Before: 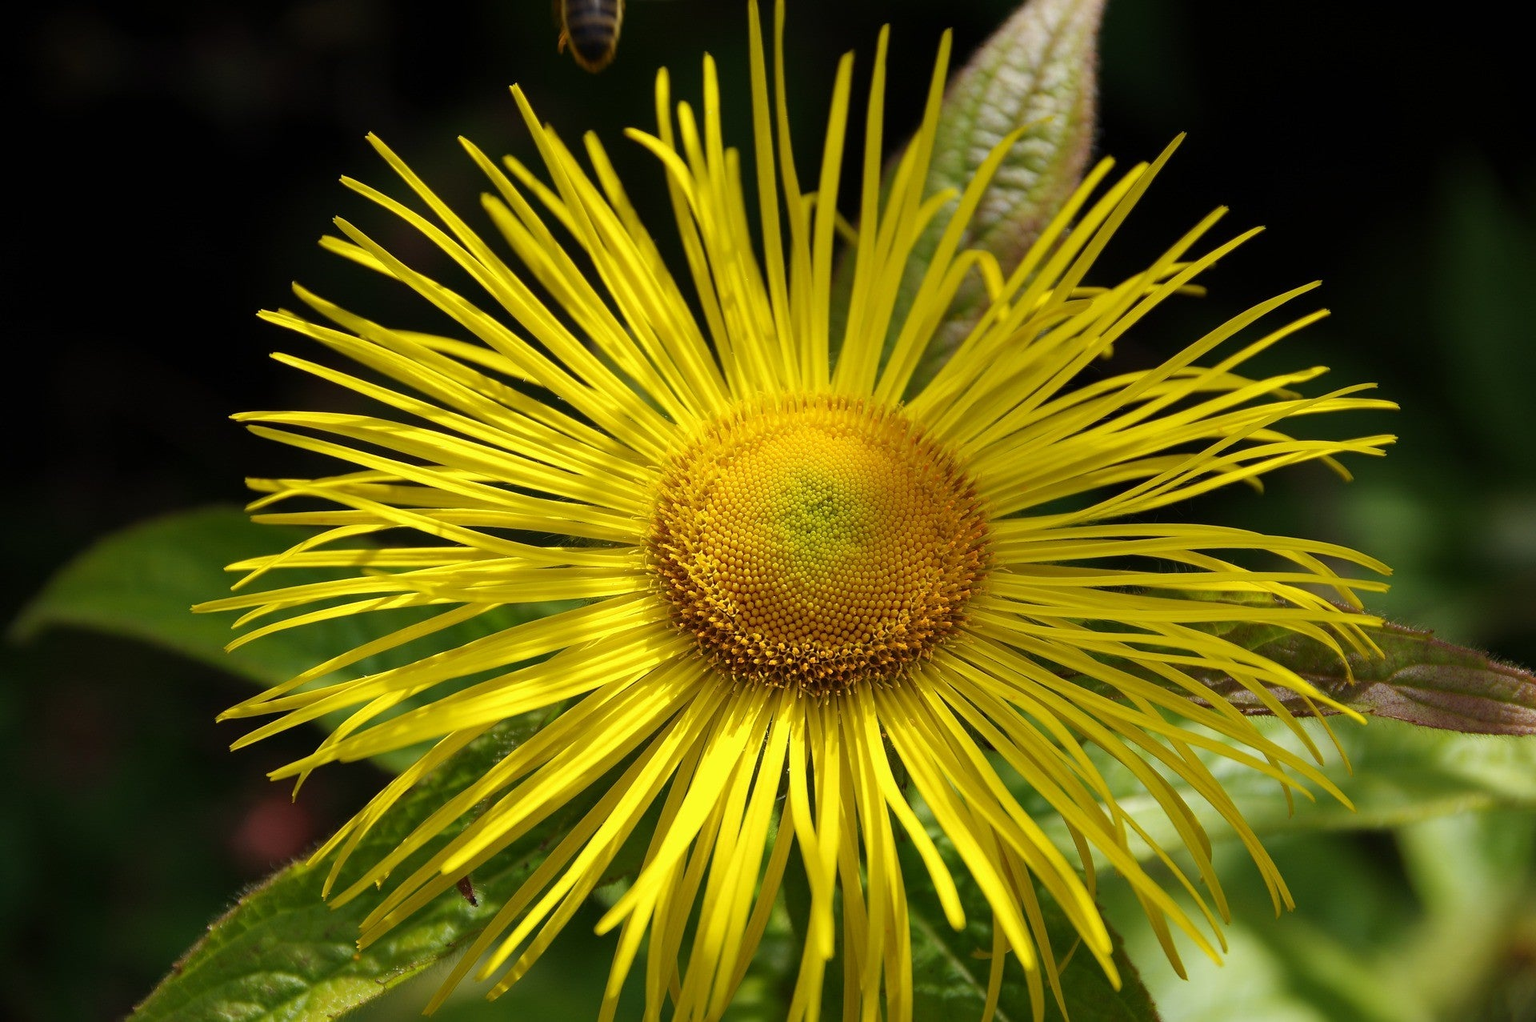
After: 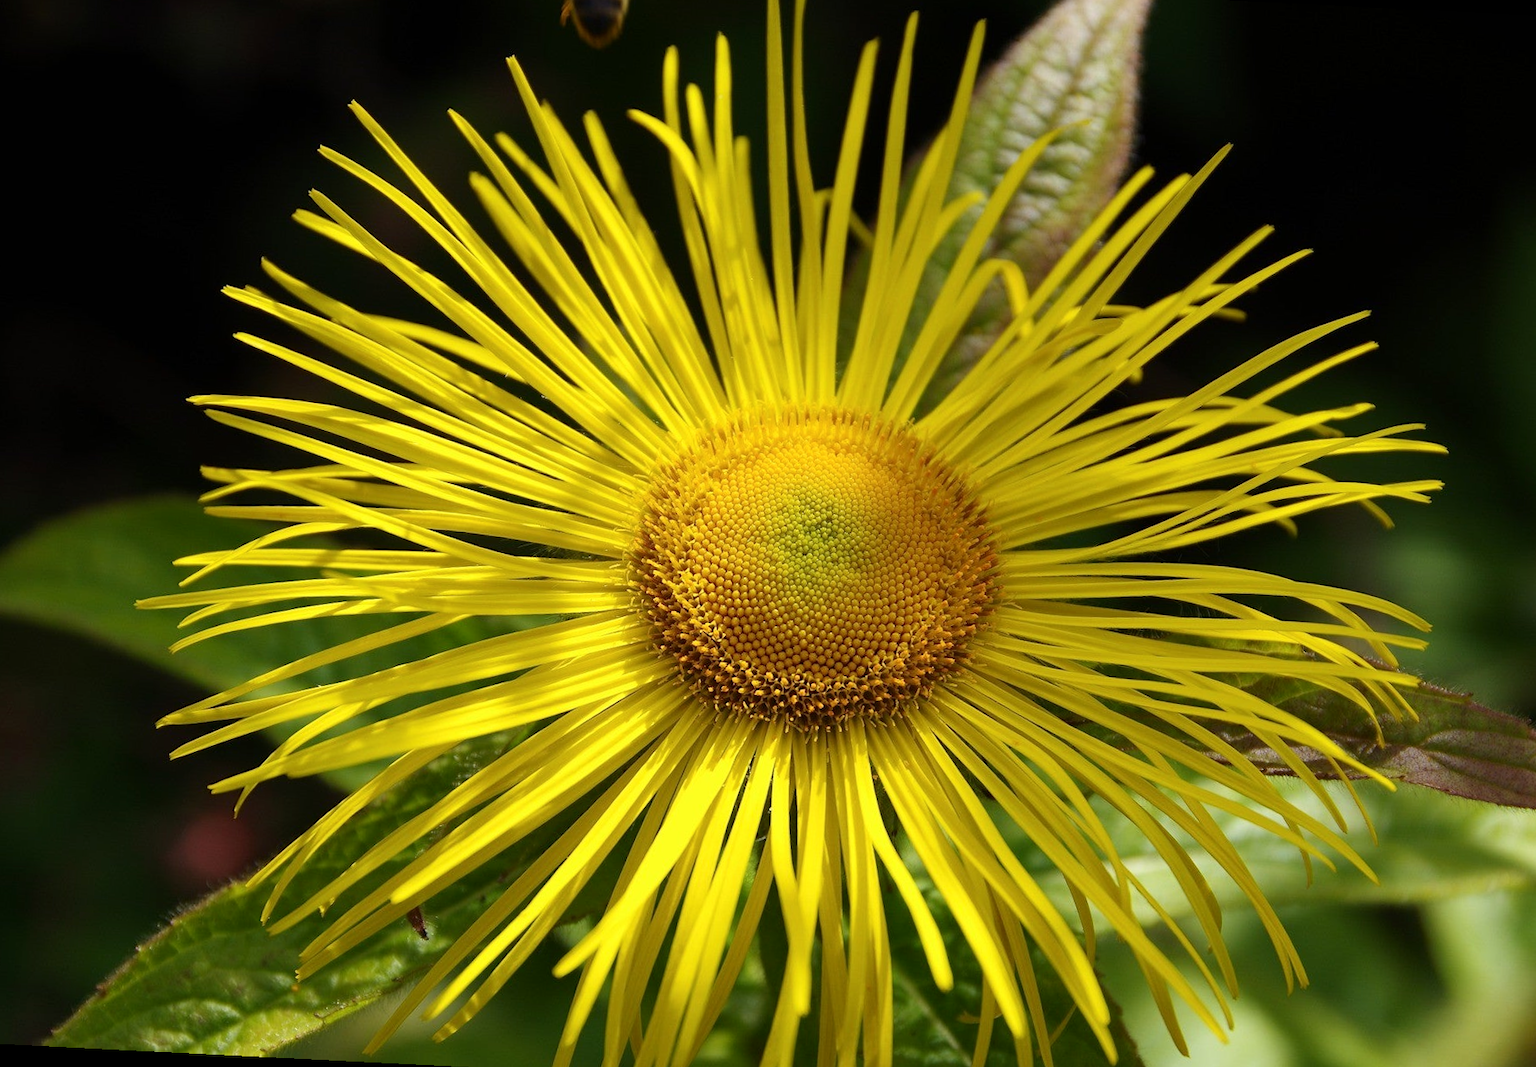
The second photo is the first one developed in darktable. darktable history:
crop and rotate: angle -2.83°, left 5.427%, top 5.227%, right 4.672%, bottom 4.445%
contrast brightness saturation: contrast 0.105, brightness 0.014, saturation 0.015
